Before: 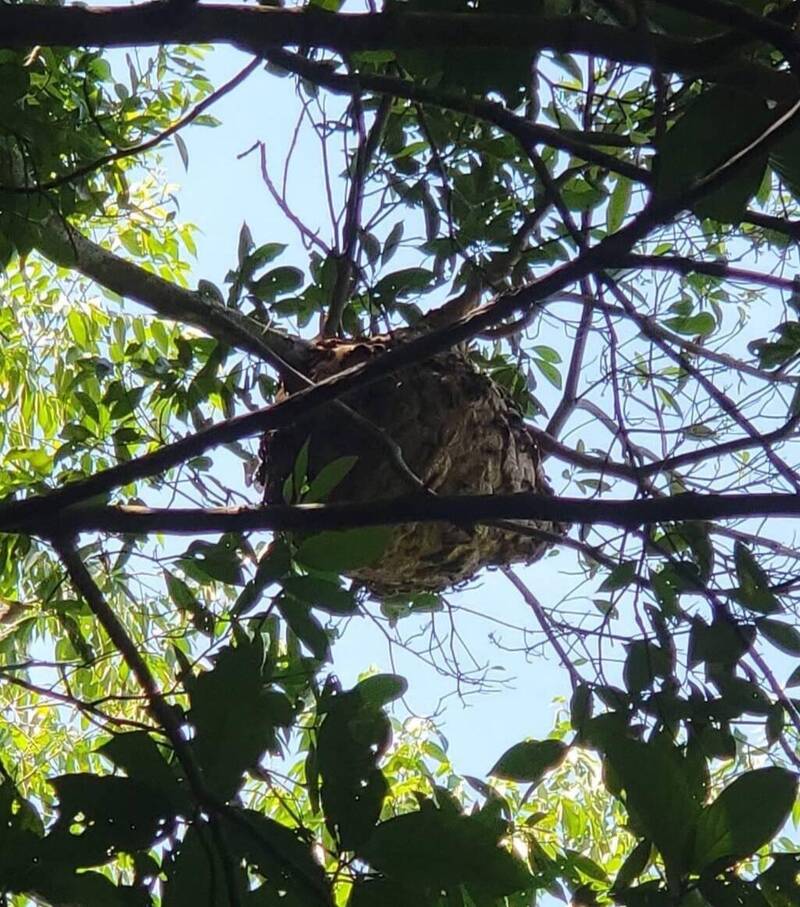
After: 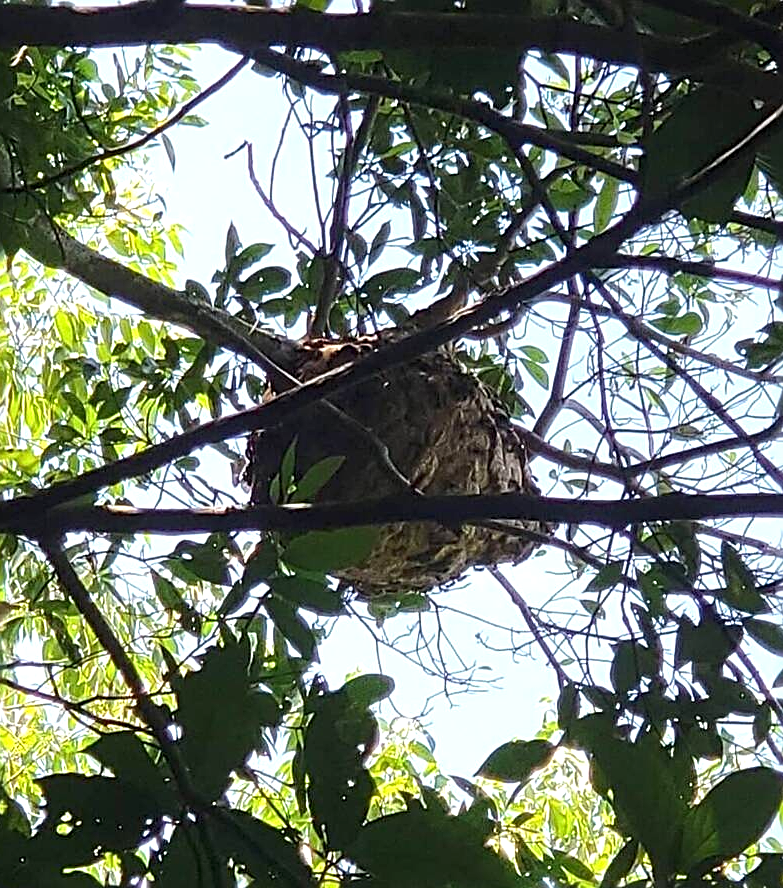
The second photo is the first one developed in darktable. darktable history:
exposure: black level correction 0.001, exposure 0.5 EV, compensate exposure bias true, compensate highlight preservation false
sharpen: radius 2.676, amount 0.669
crop: left 1.743%, right 0.268%, bottom 2.011%
